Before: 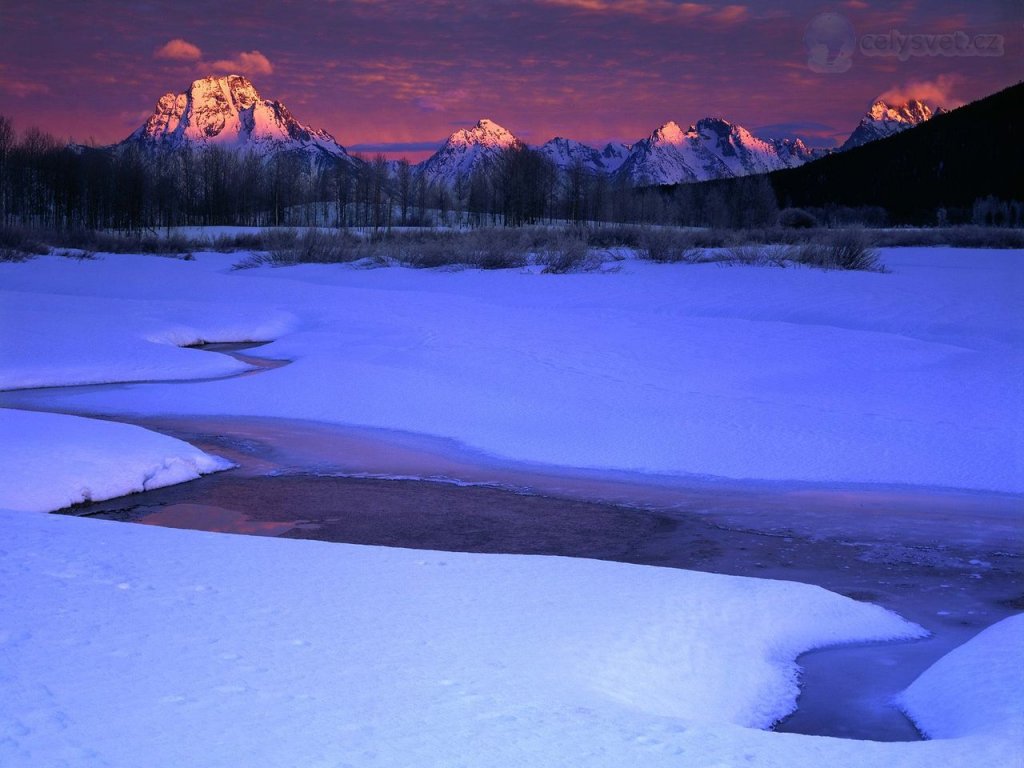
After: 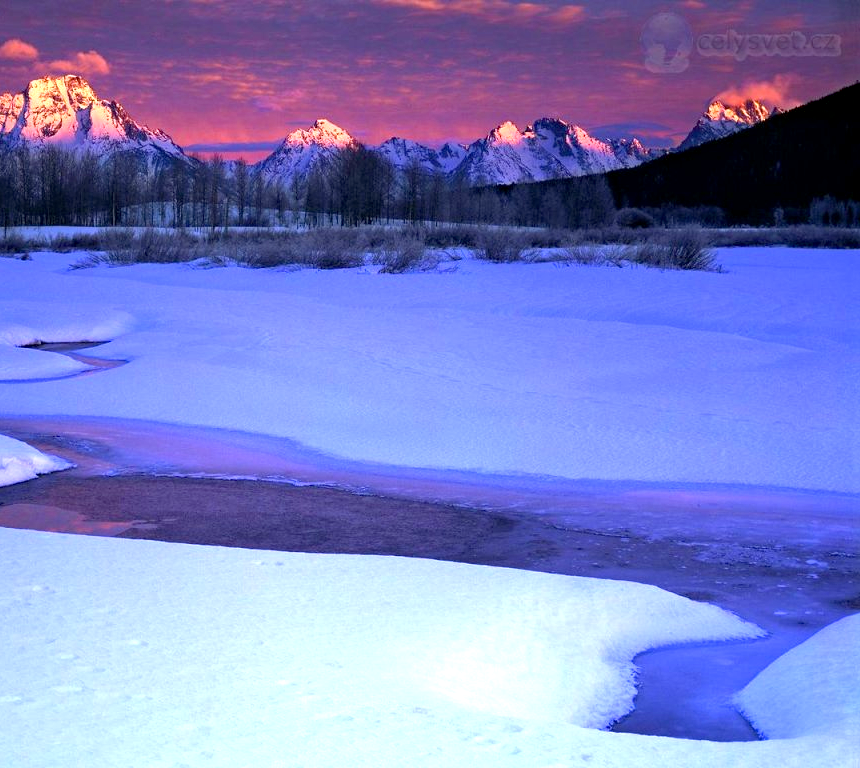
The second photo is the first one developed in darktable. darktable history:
crop: left 15.918%
haze removal: compatibility mode true, adaptive false
exposure: black level correction 0.001, exposure 1 EV, compensate highlight preservation false
